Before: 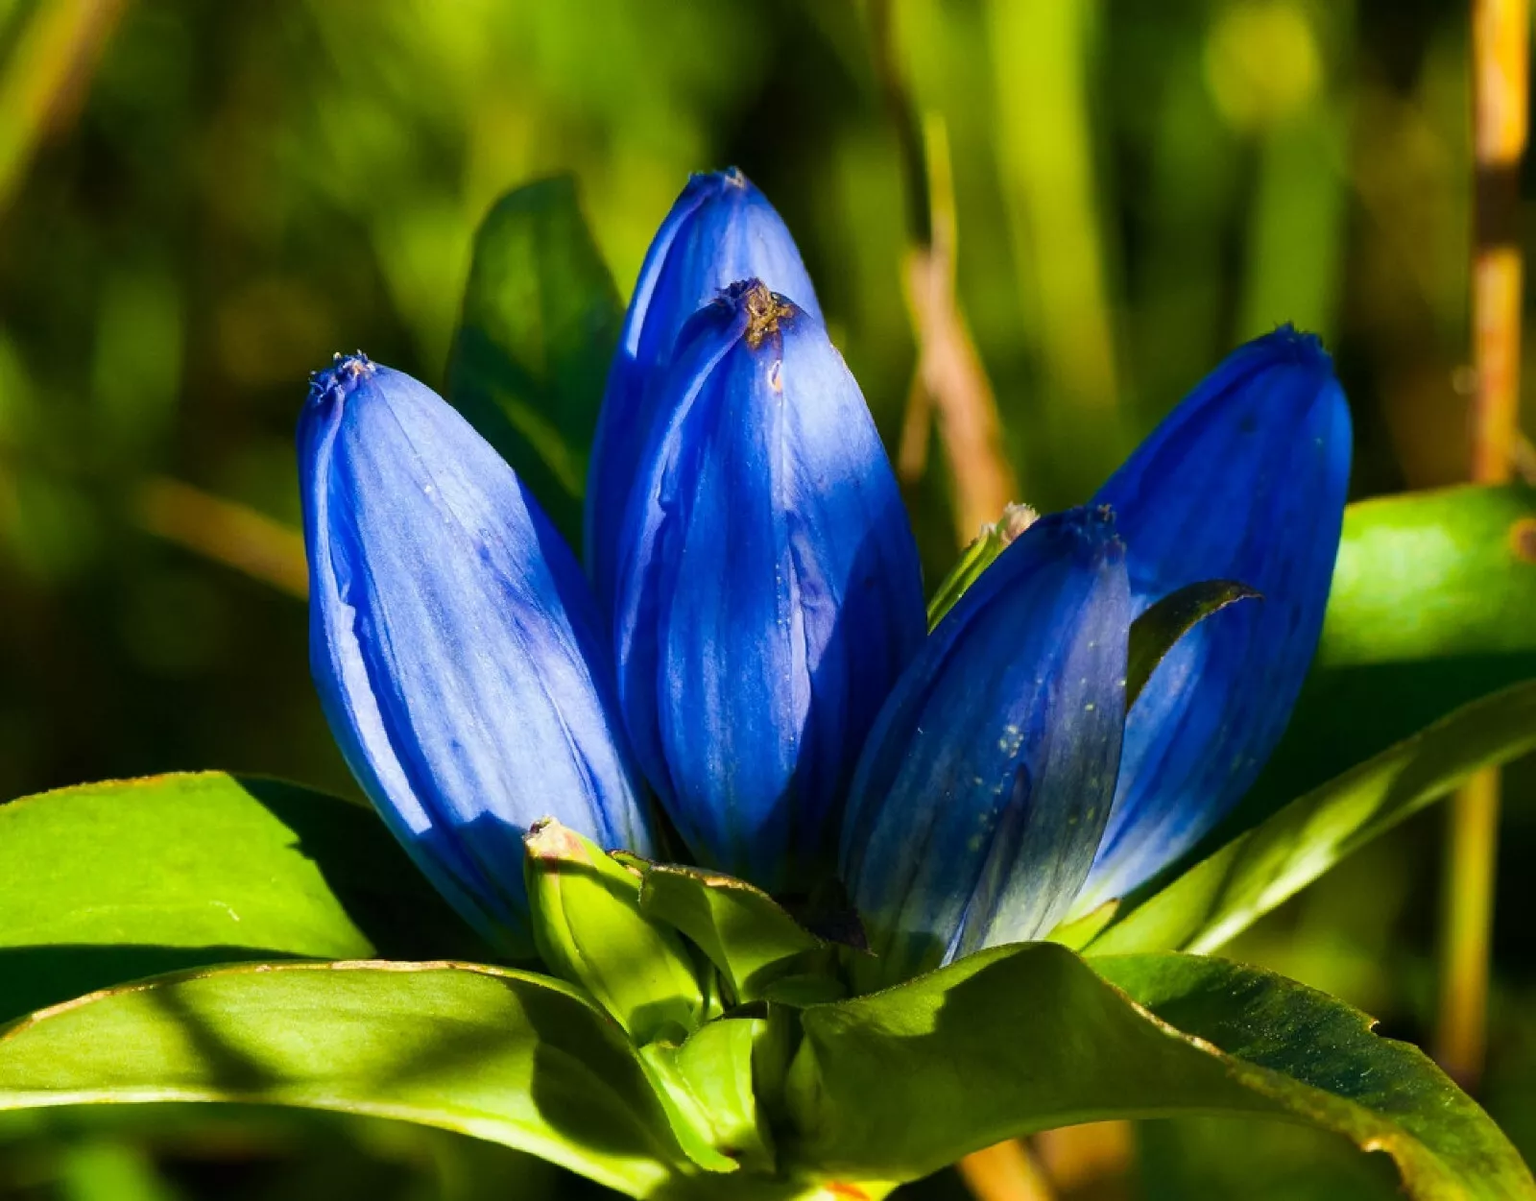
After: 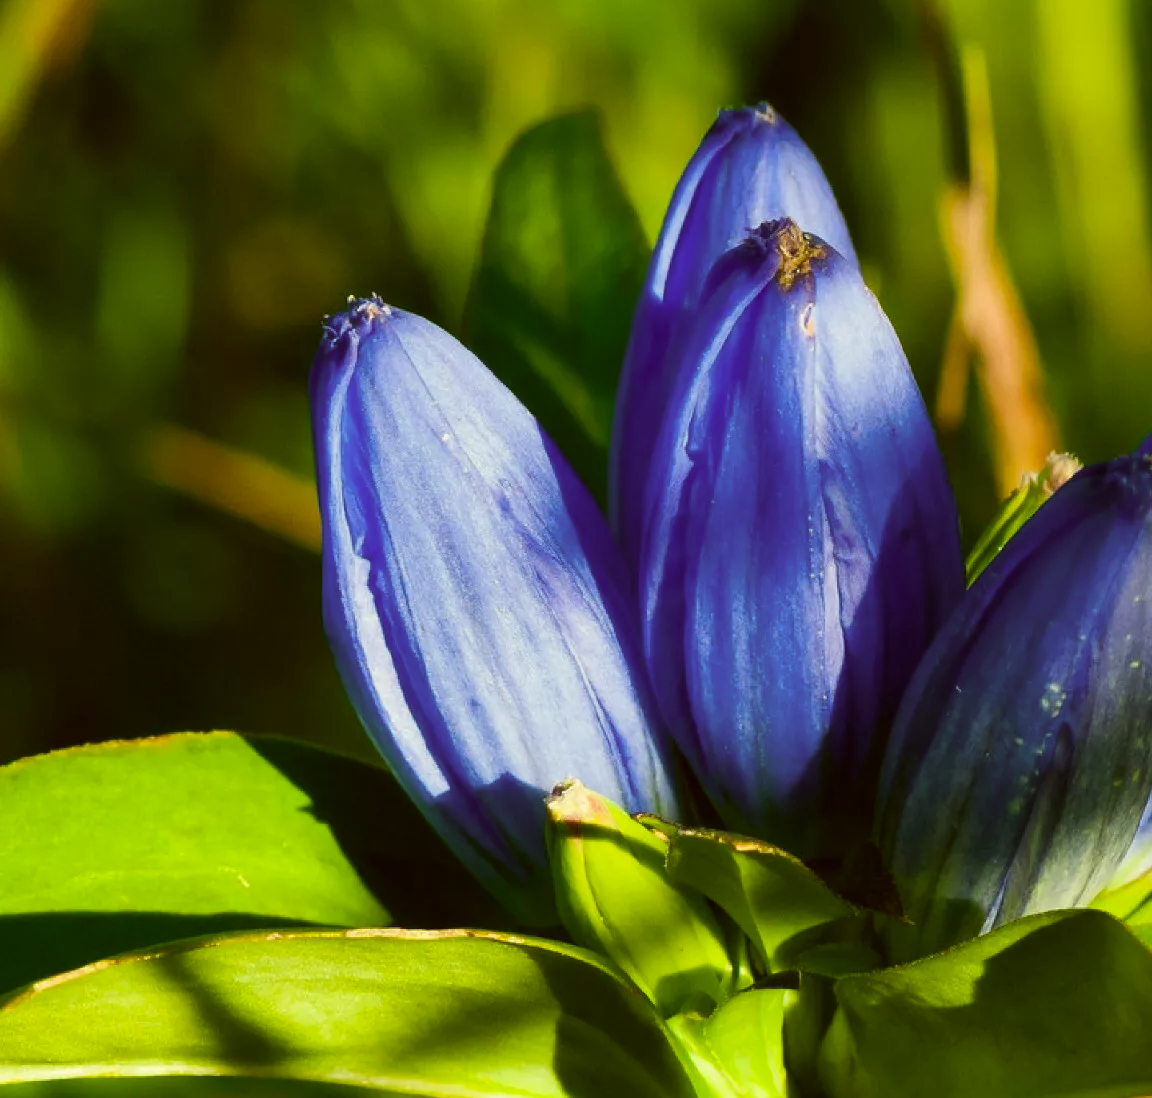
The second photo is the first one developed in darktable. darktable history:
crop: top 5.803%, right 27.864%, bottom 5.804%
haze removal: strength -0.05
color correction: highlights a* -1.43, highlights b* 10.12, shadows a* 0.395, shadows b* 19.35
